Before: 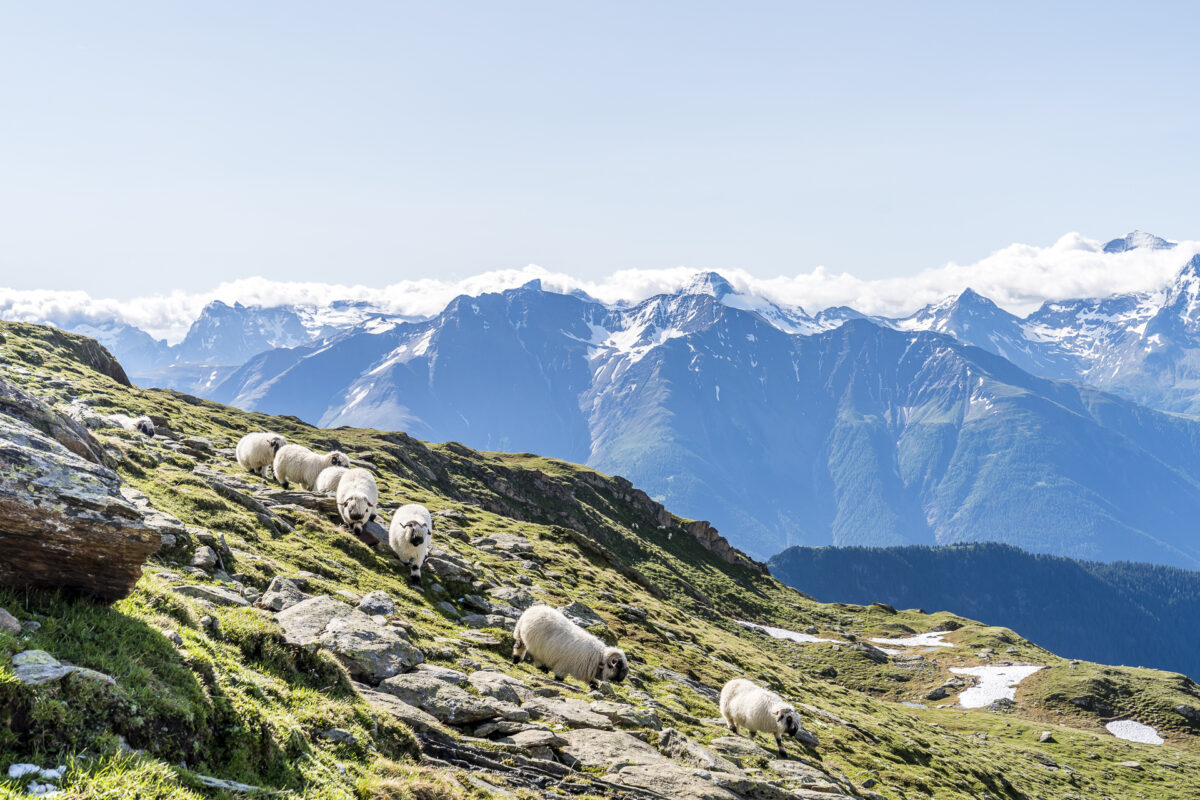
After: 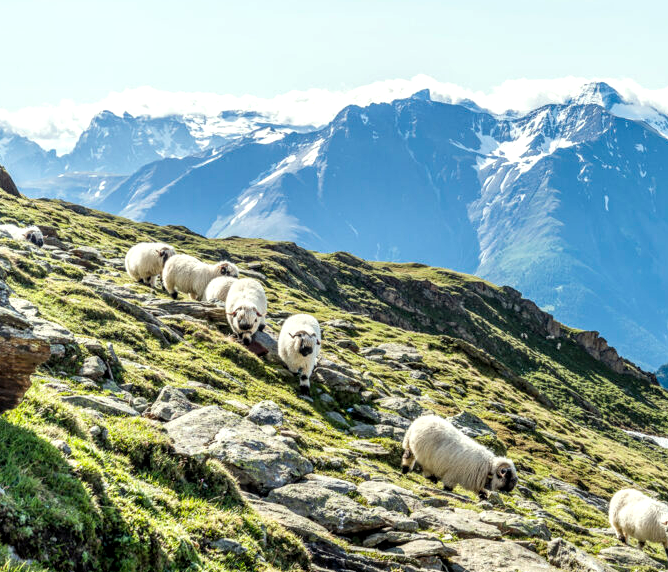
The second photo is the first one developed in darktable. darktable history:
exposure: exposure 0.219 EV, compensate highlight preservation false
local contrast: on, module defaults
crop: left 9.314%, top 23.836%, right 34.941%, bottom 4.561%
color correction: highlights a* -4.66, highlights b* 5.03, saturation 0.964
